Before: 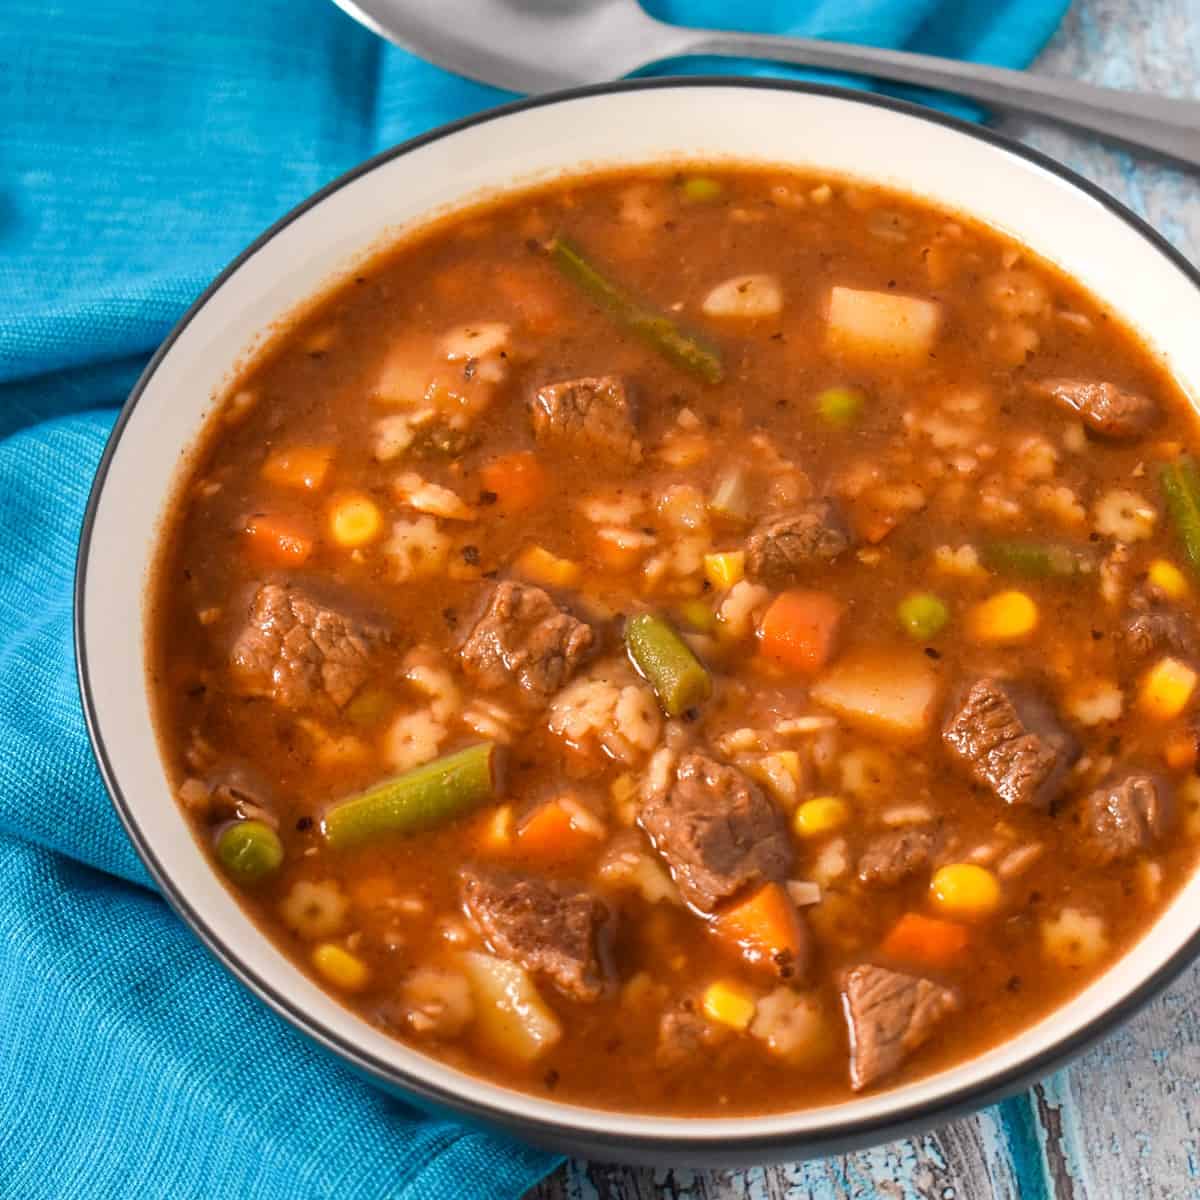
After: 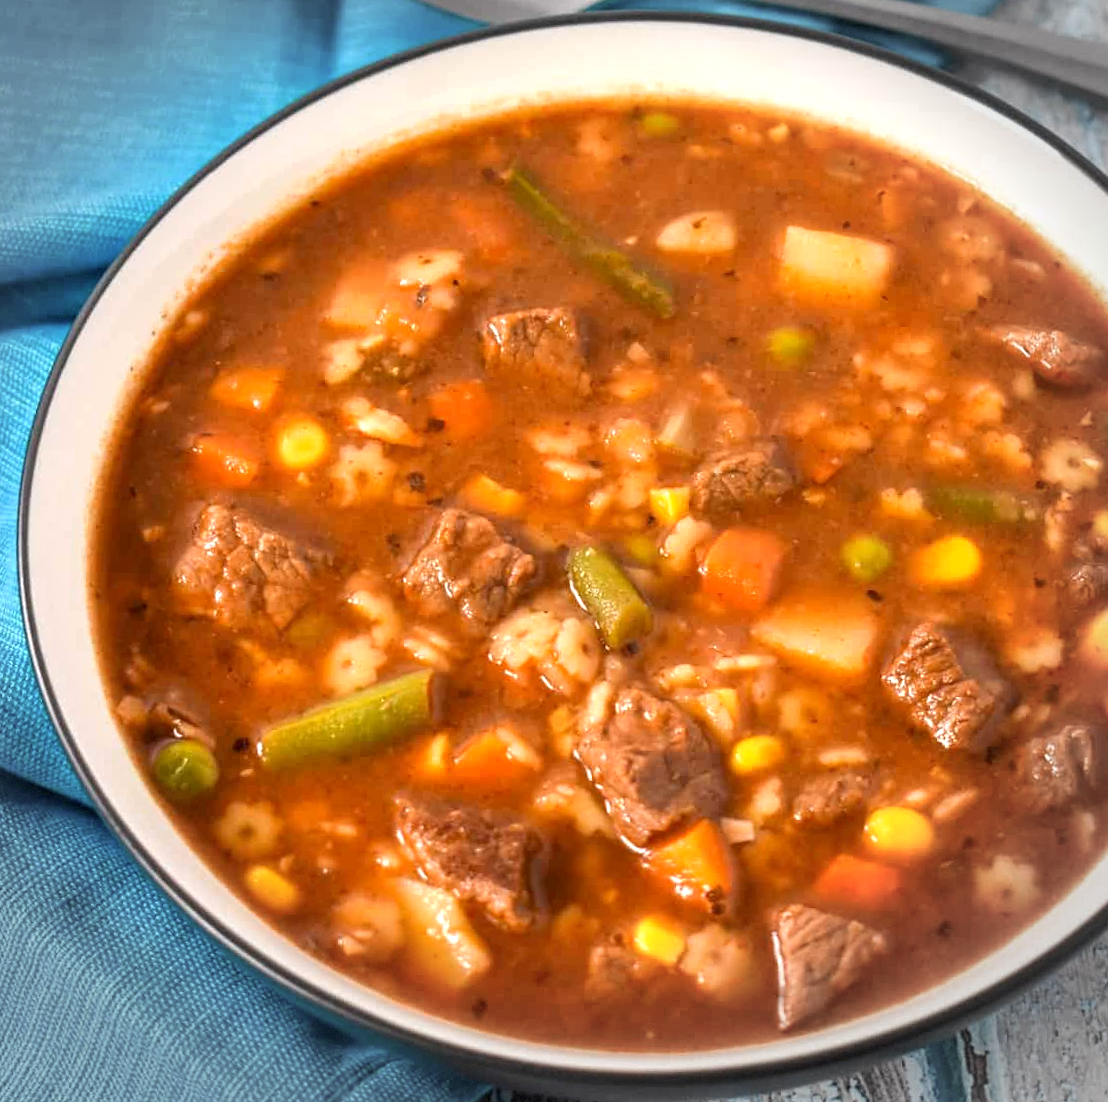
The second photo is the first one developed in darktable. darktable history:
vignetting: center (-0.033, -0.048), width/height ratio 1.098, dithering 8-bit output
exposure: black level correction 0.001, exposure 0.5 EV, compensate exposure bias true, compensate highlight preservation false
crop and rotate: angle -1.95°, left 3.158%, top 4.294%, right 1.371%, bottom 0.722%
